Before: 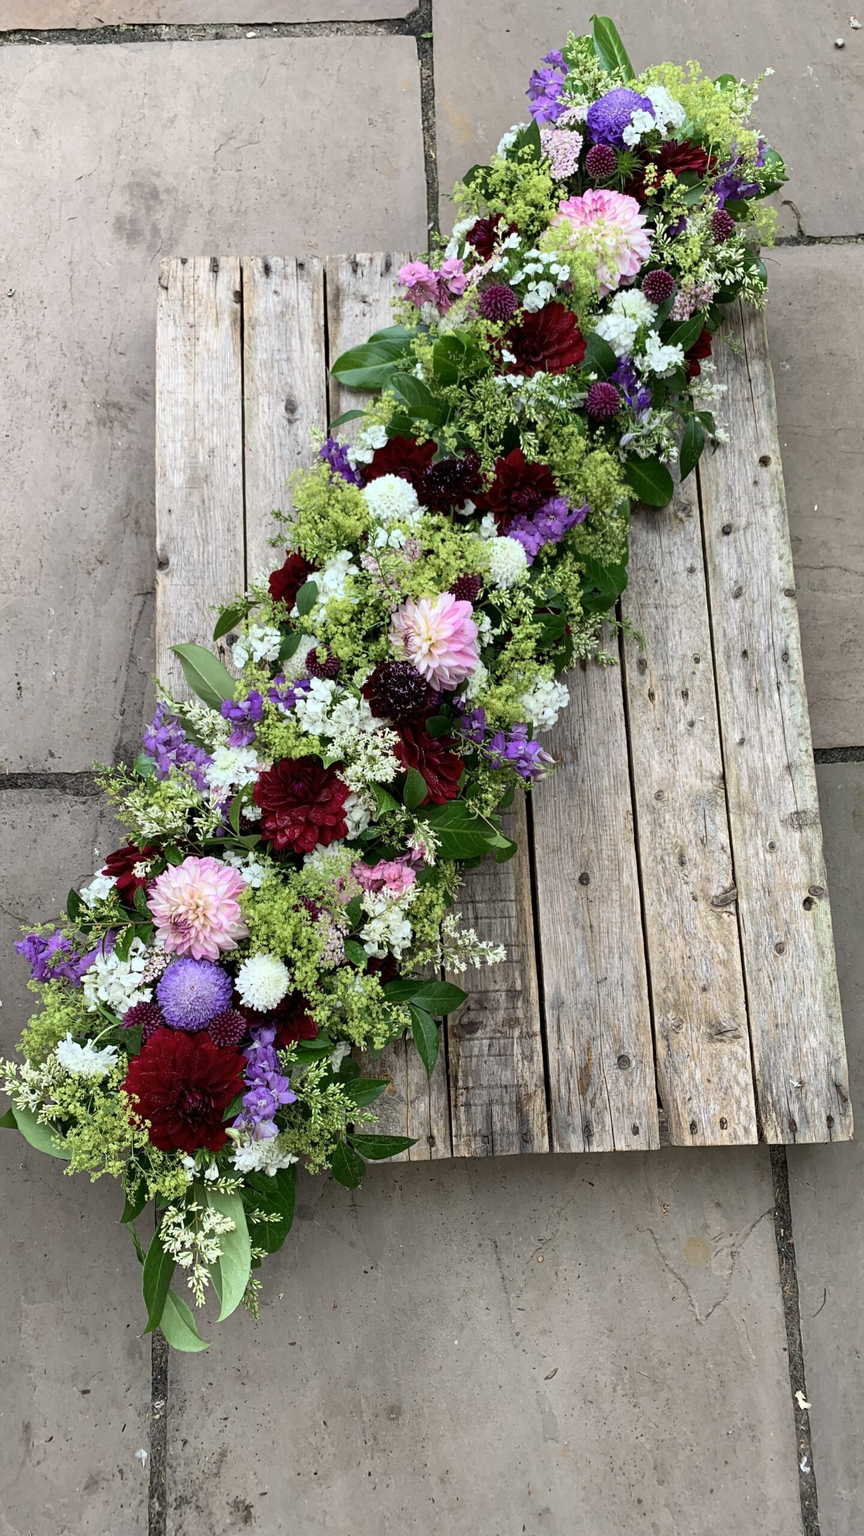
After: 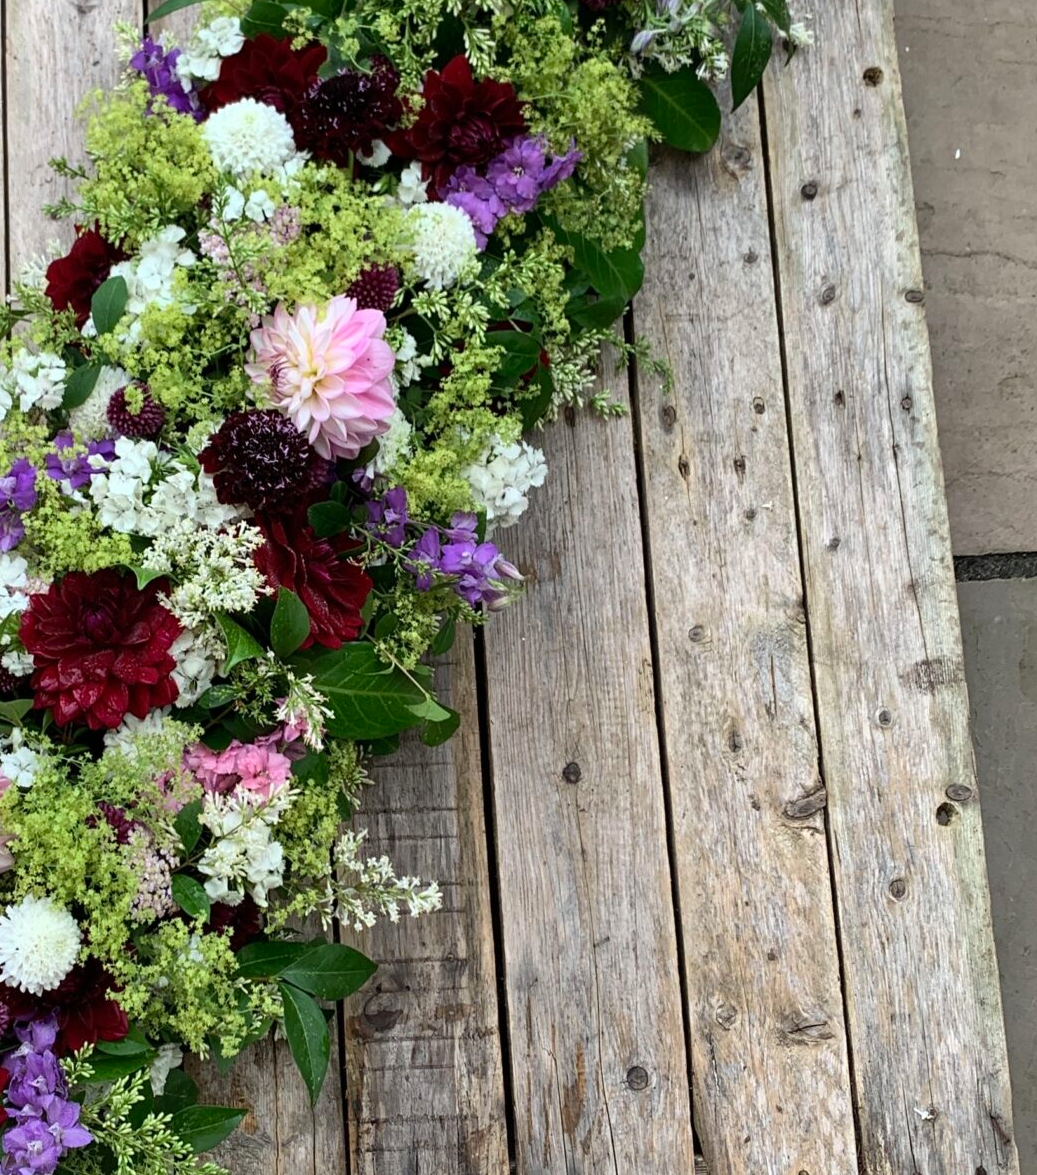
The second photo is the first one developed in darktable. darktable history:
contrast brightness saturation: saturation -0.05
crop and rotate: left 27.938%, top 27.046%, bottom 27.046%
